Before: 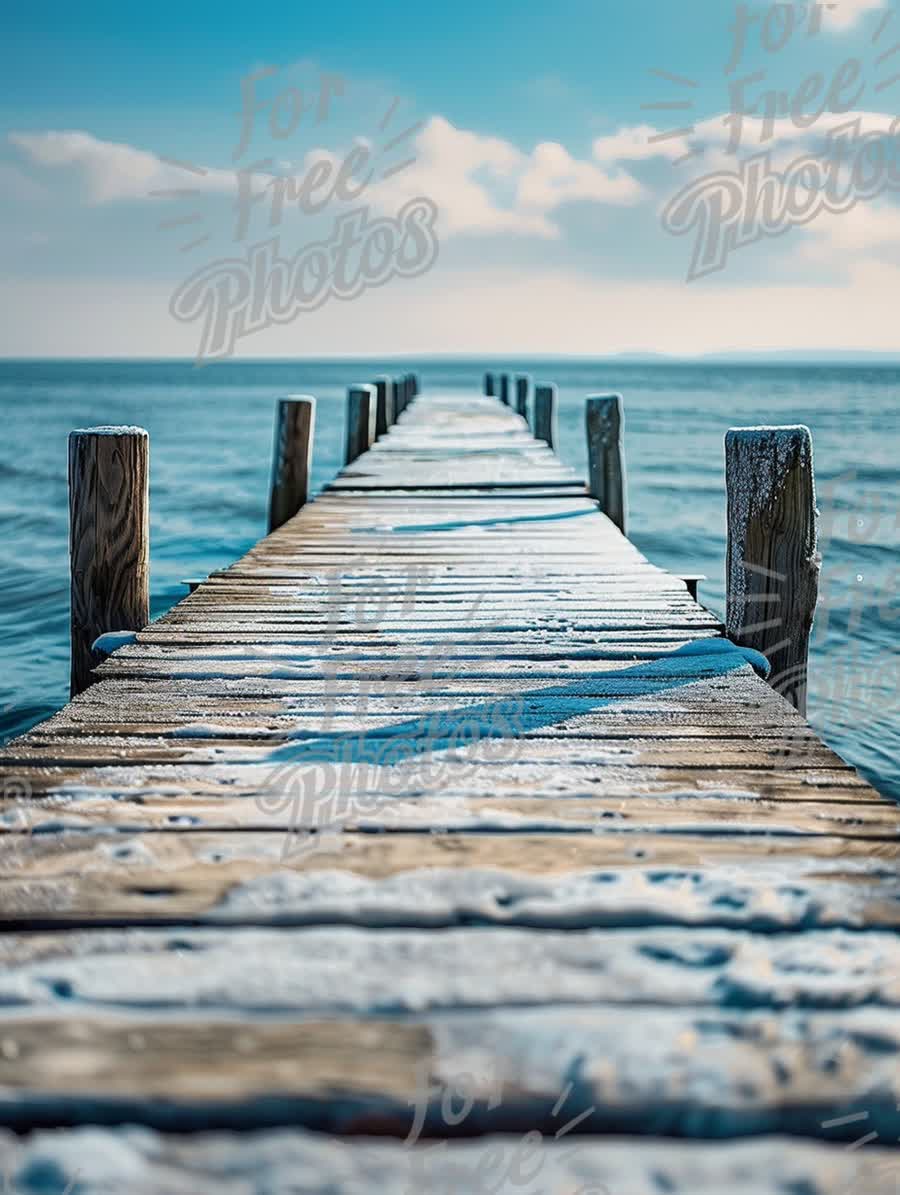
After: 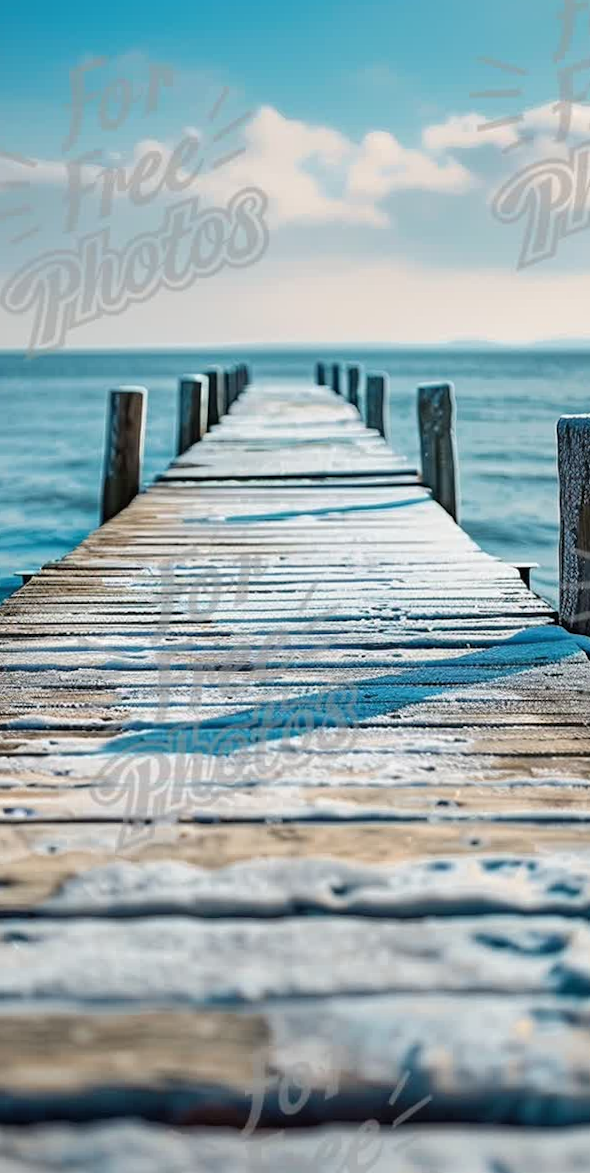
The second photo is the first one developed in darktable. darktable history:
rotate and perspective: rotation -0.45°, automatic cropping original format, crop left 0.008, crop right 0.992, crop top 0.012, crop bottom 0.988
crop and rotate: left 18.442%, right 15.508%
exposure: exposure 0.02 EV, compensate highlight preservation false
